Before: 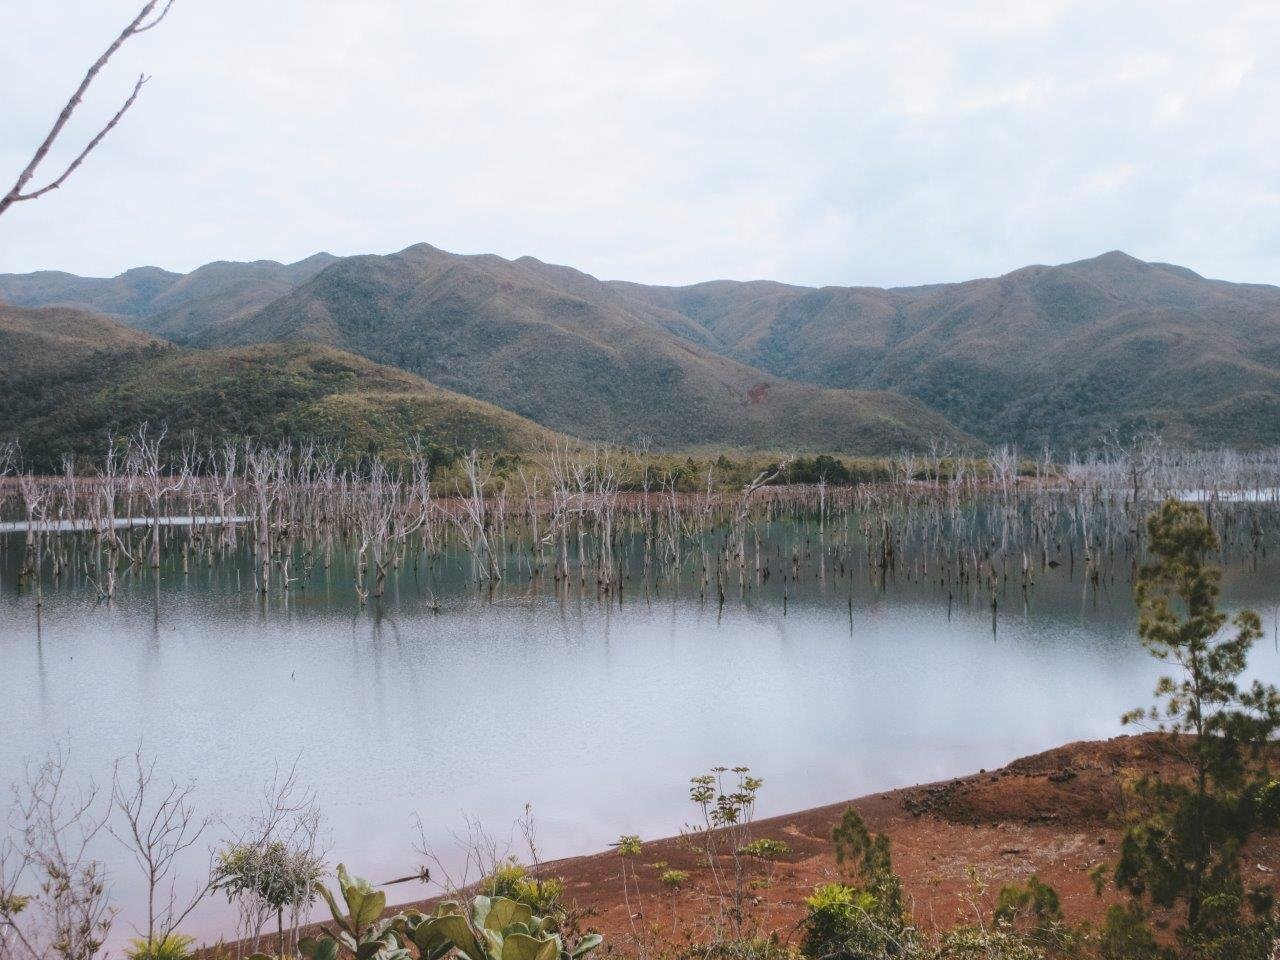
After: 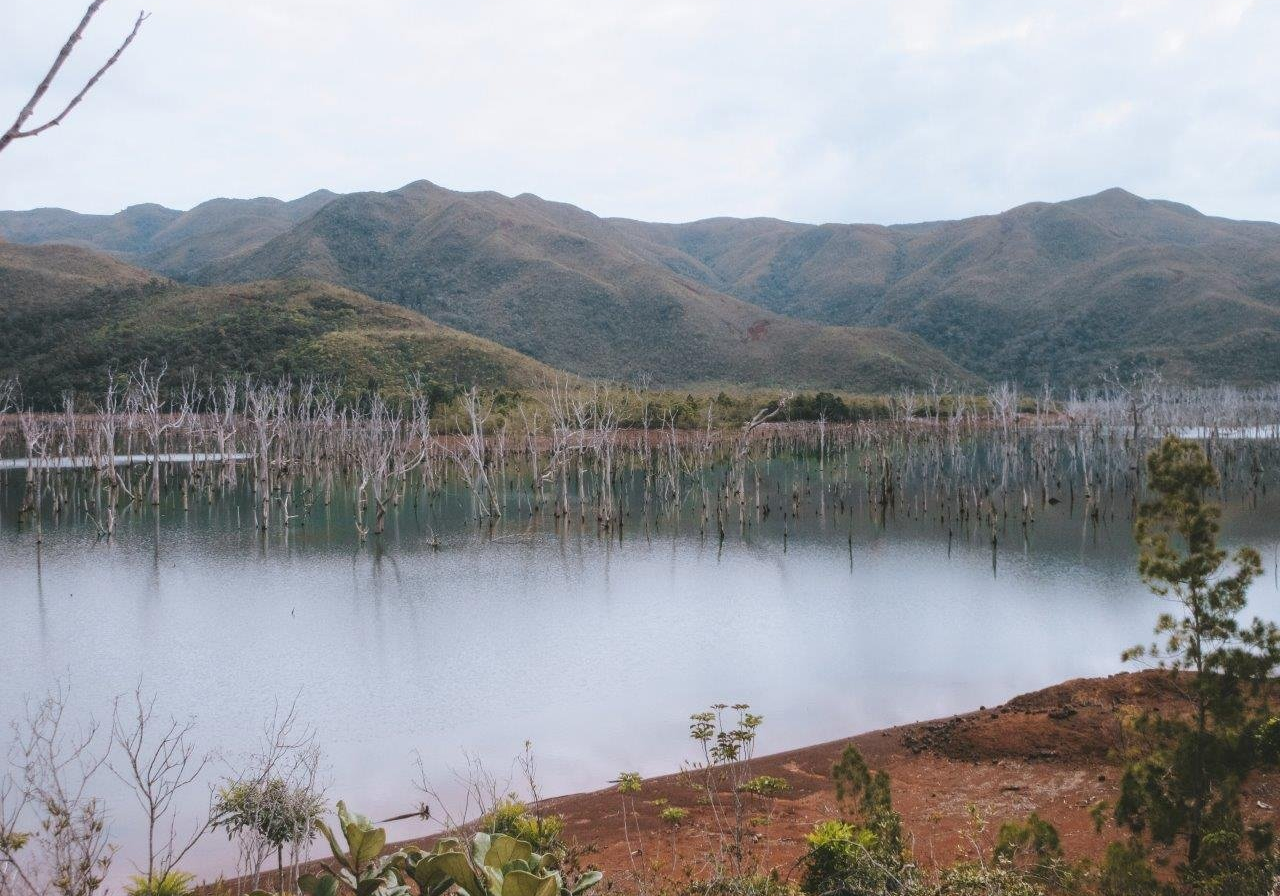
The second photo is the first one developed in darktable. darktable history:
crop and rotate: top 6.597%
